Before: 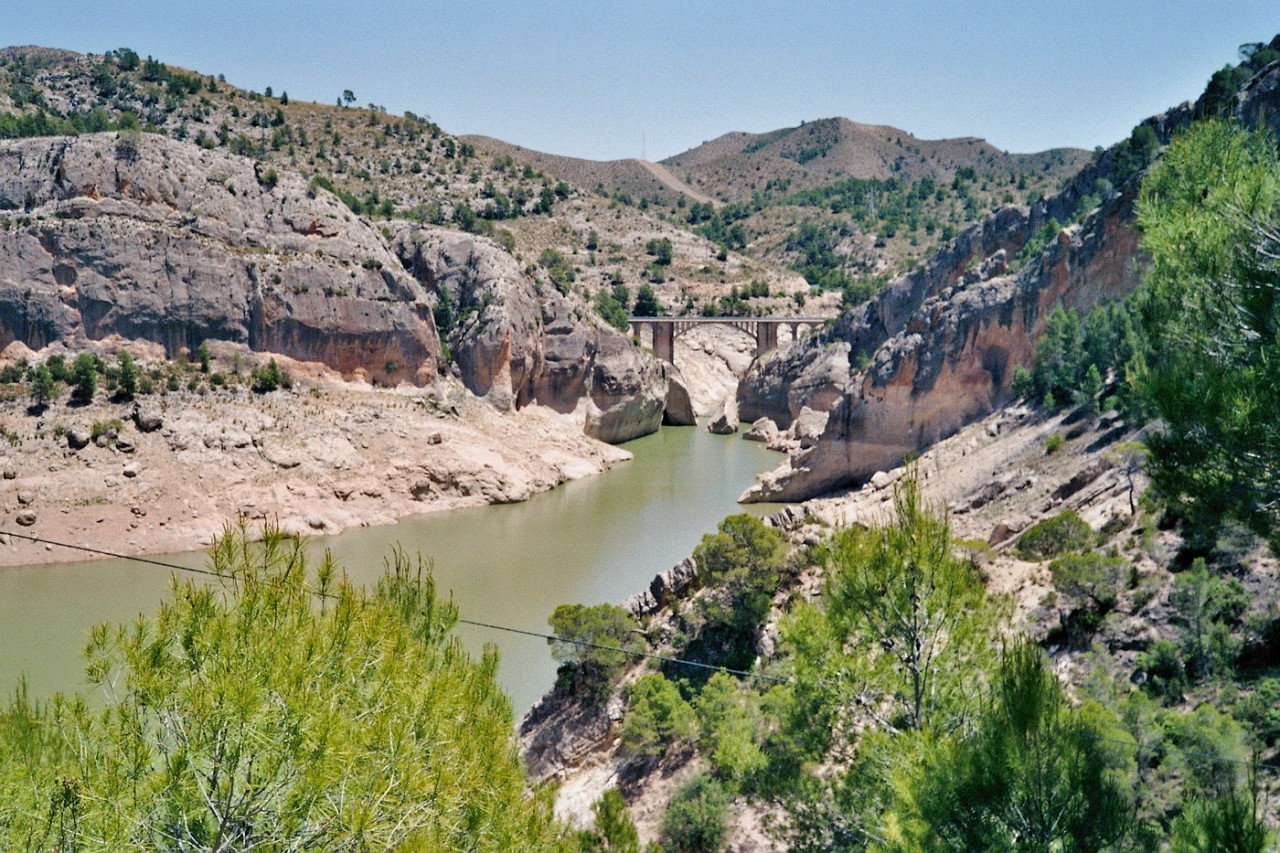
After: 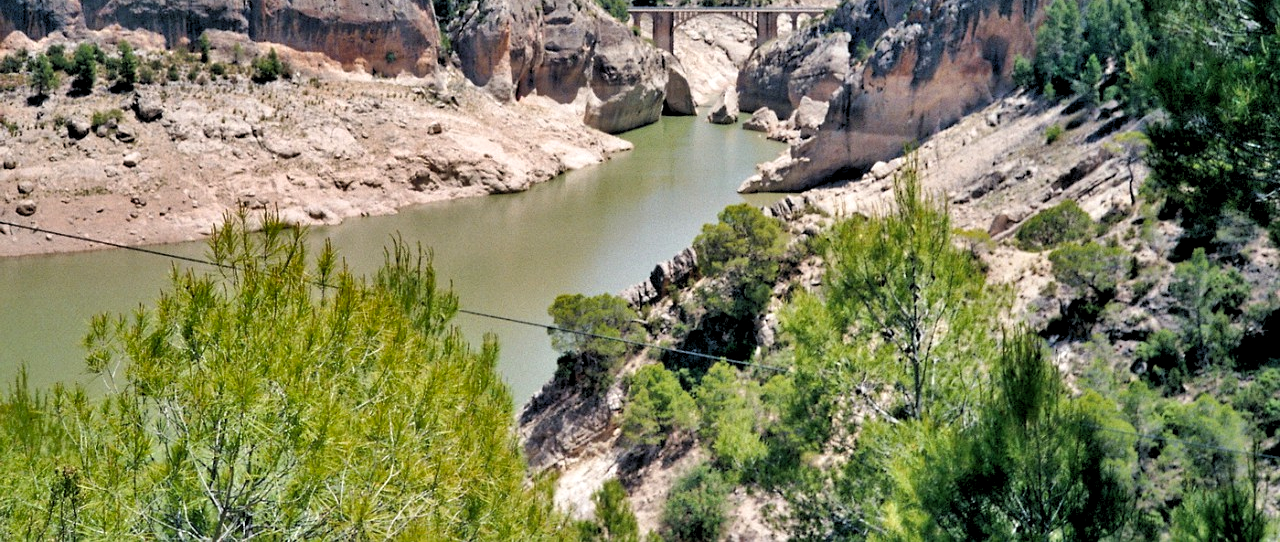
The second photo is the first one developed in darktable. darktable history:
crop and rotate: top 36.435%
shadows and highlights: shadows 24.5, highlights -78.15, soften with gaussian
rgb levels: levels [[0.01, 0.419, 0.839], [0, 0.5, 1], [0, 0.5, 1]]
